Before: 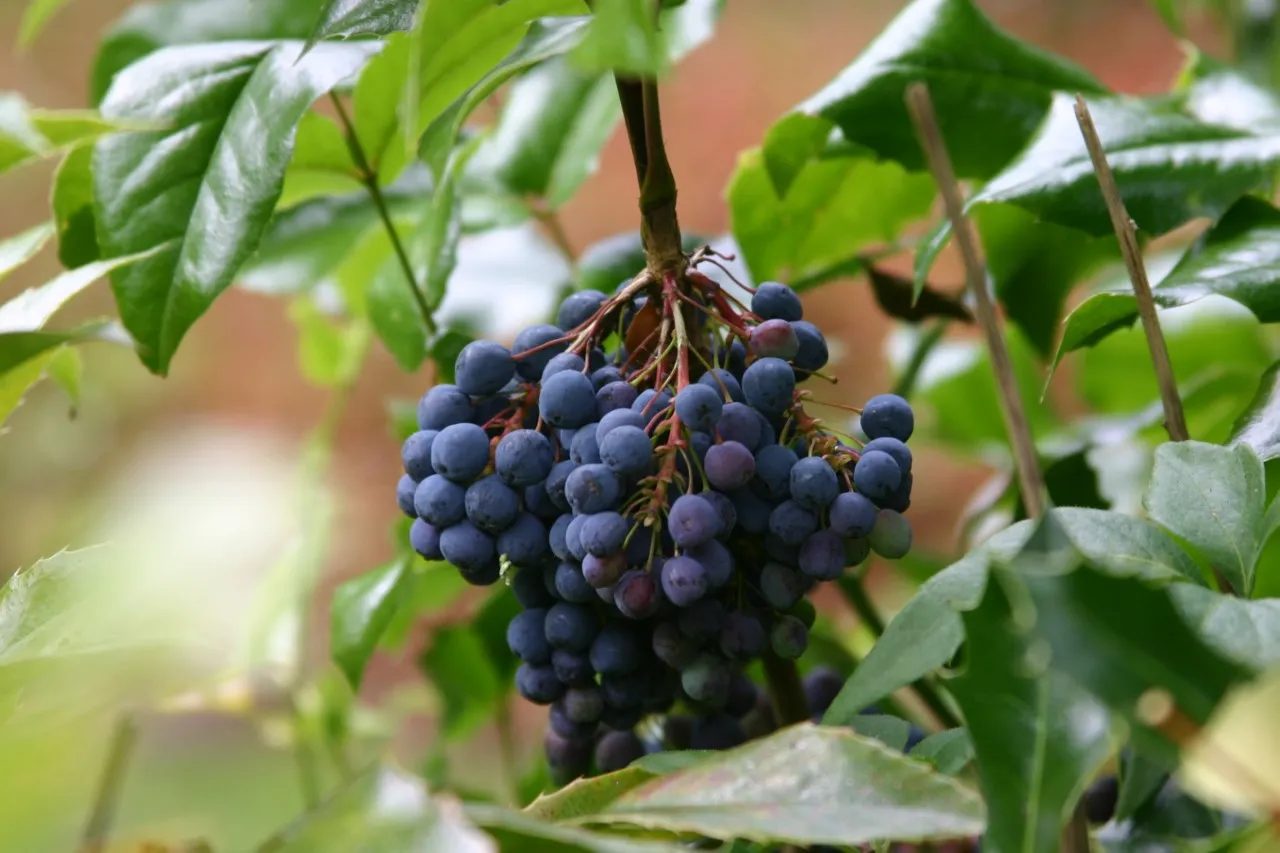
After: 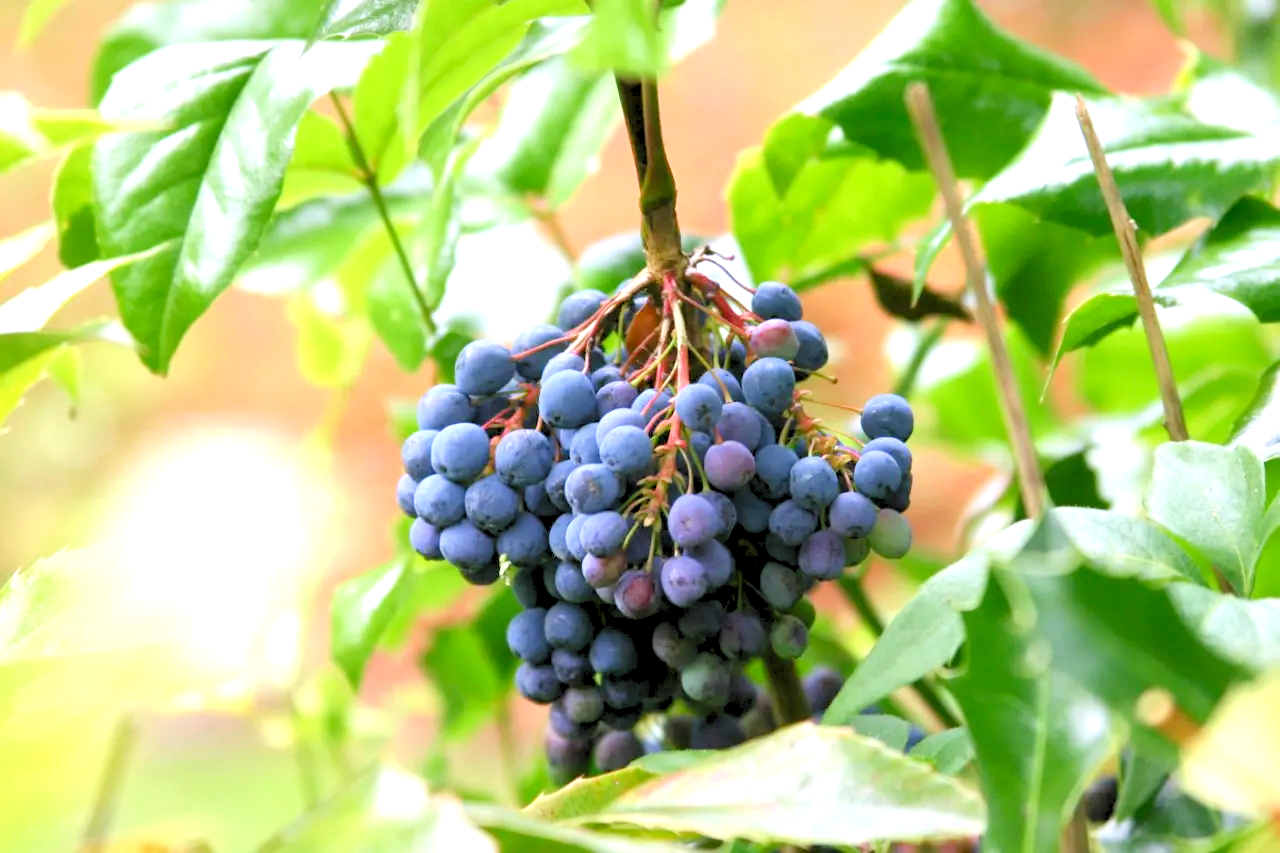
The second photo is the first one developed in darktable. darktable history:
tone equalizer: on, module defaults
levels: levels [0.093, 0.434, 0.988]
exposure: black level correction 0, exposure 1.2 EV, compensate highlight preservation false
